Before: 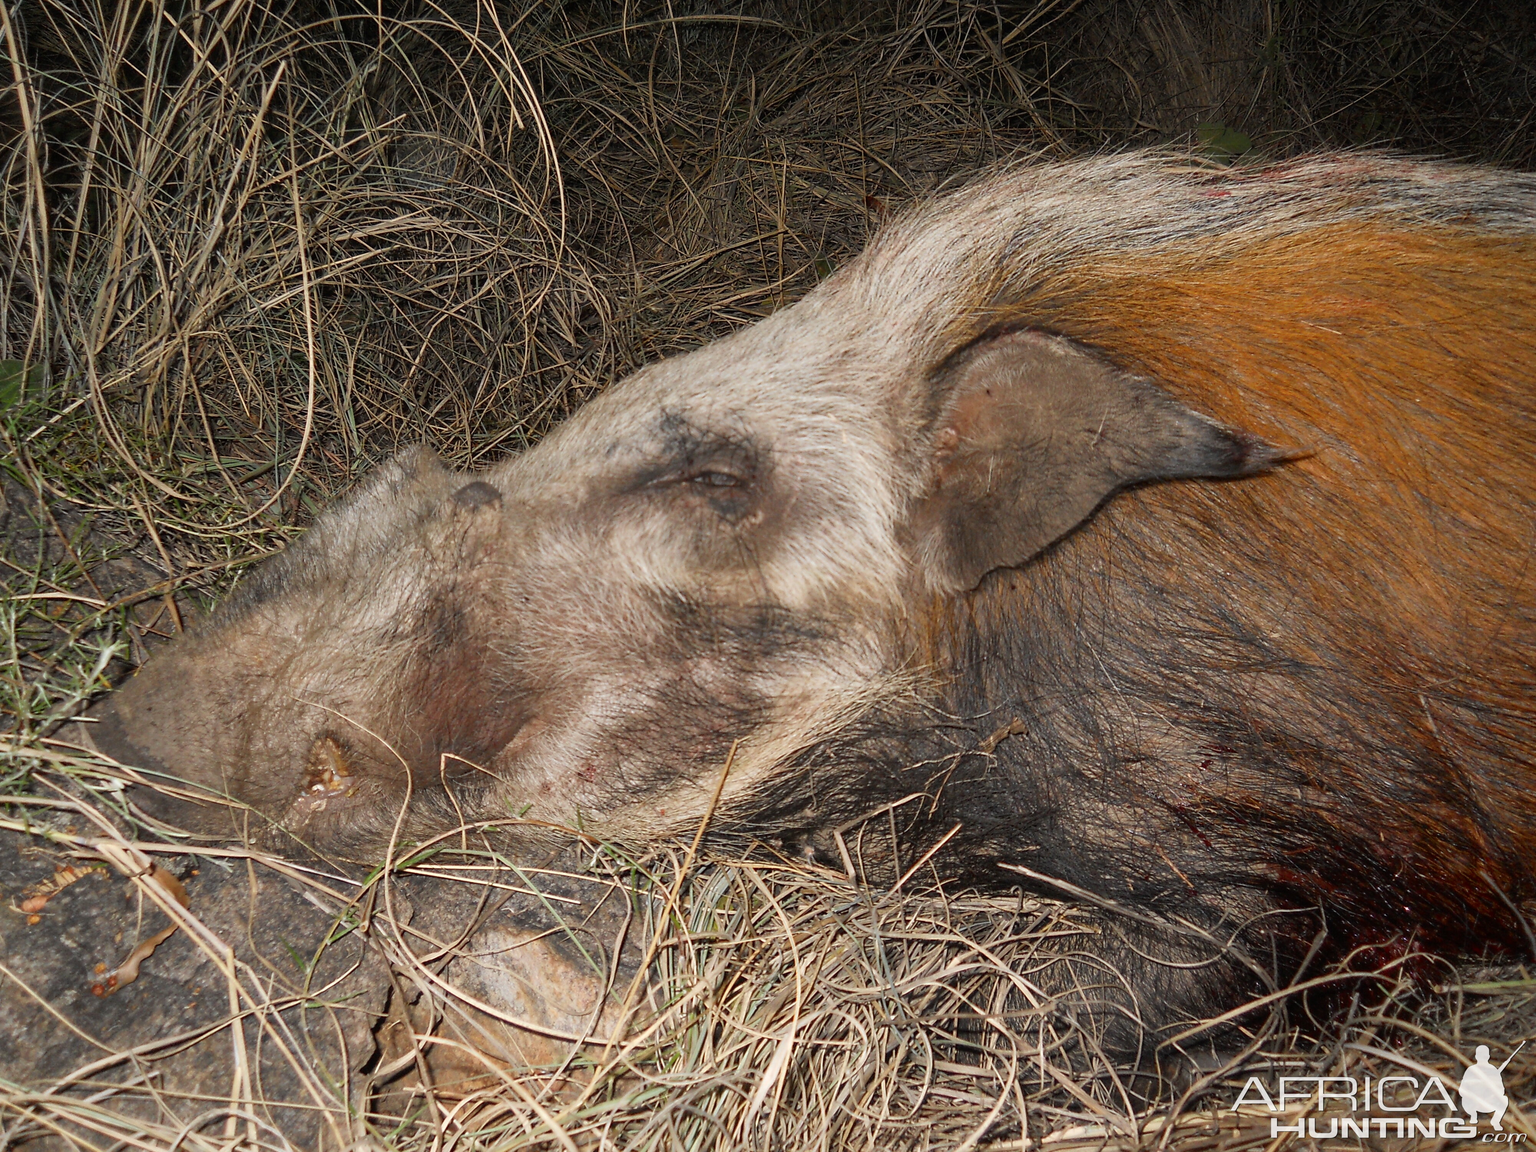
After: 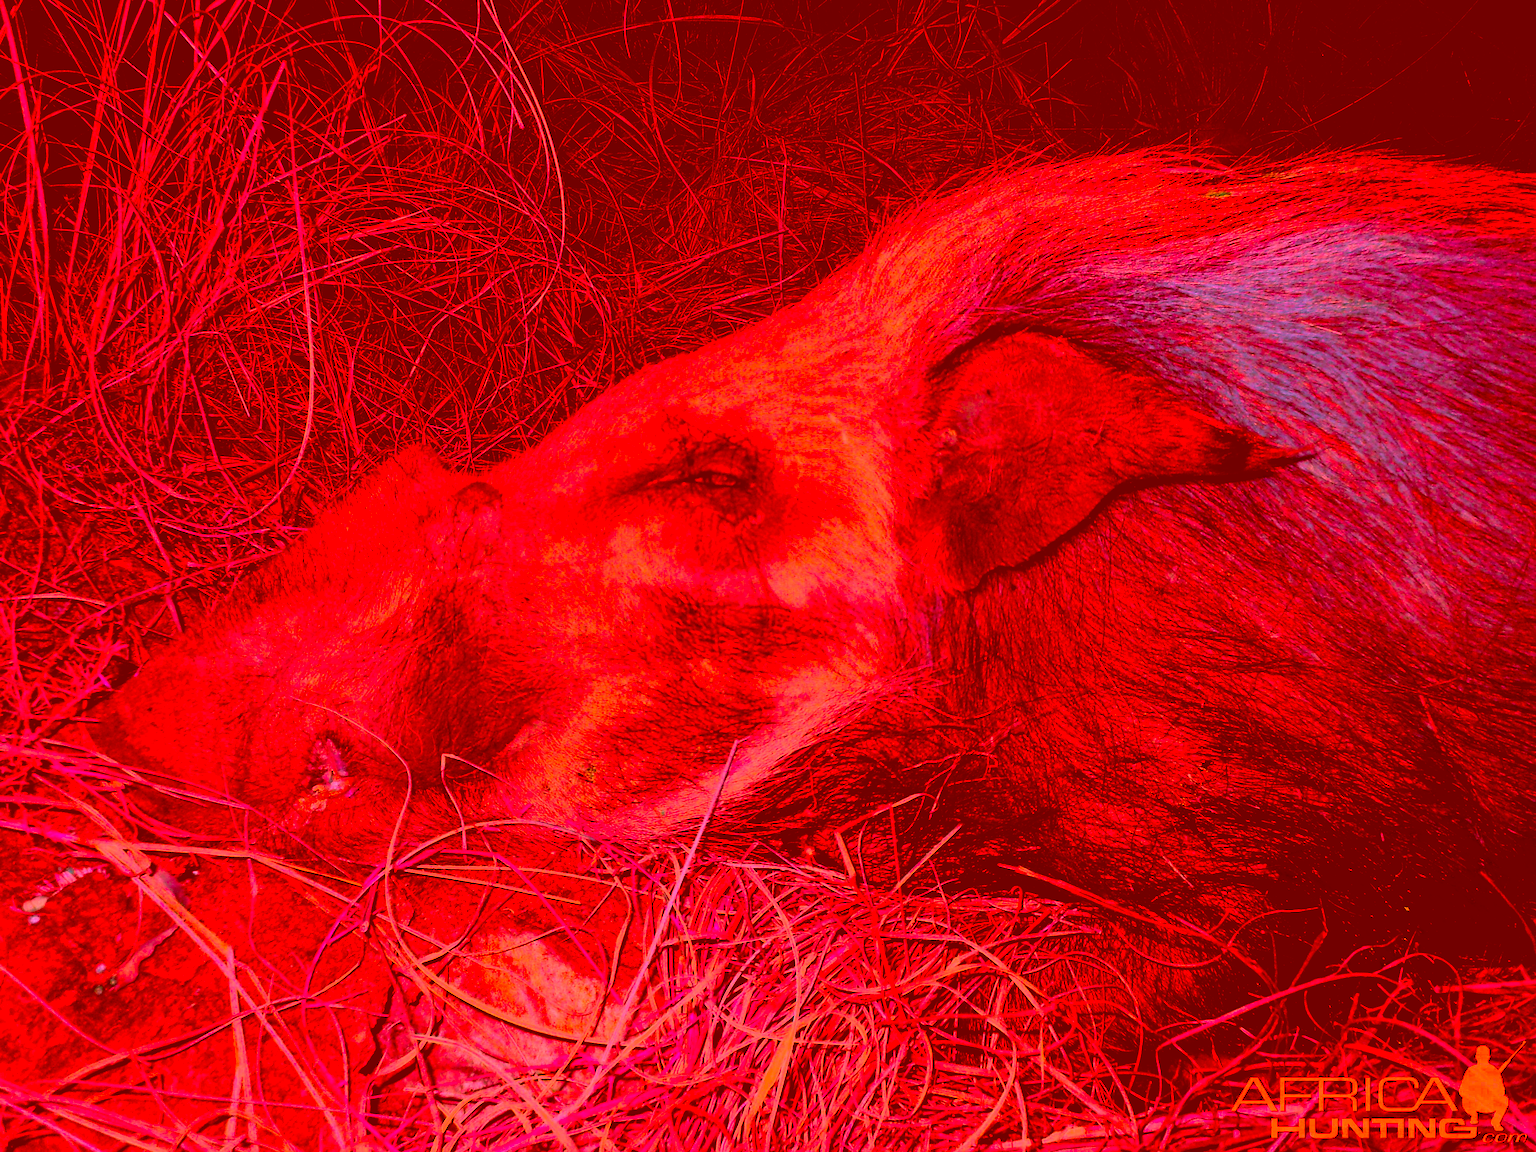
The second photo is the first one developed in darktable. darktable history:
filmic rgb: black relative exposure -3.64 EV, white relative exposure 2.44 EV, hardness 3.29
color correction: highlights a* -39.68, highlights b* -40, shadows a* -40, shadows b* -40, saturation -3
